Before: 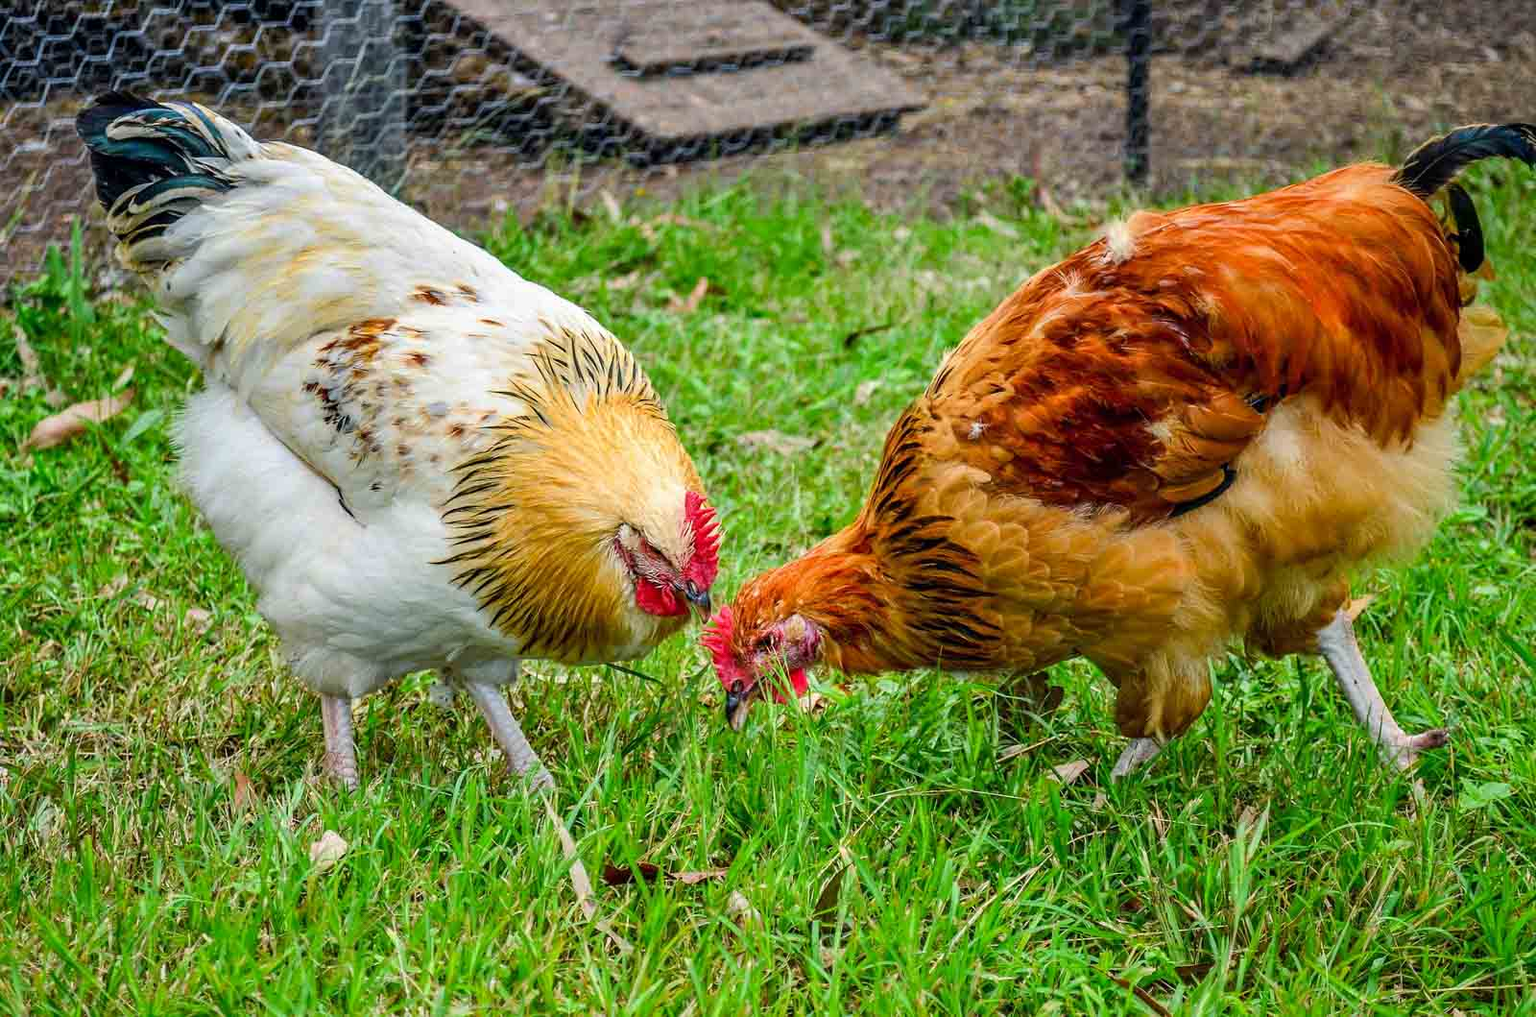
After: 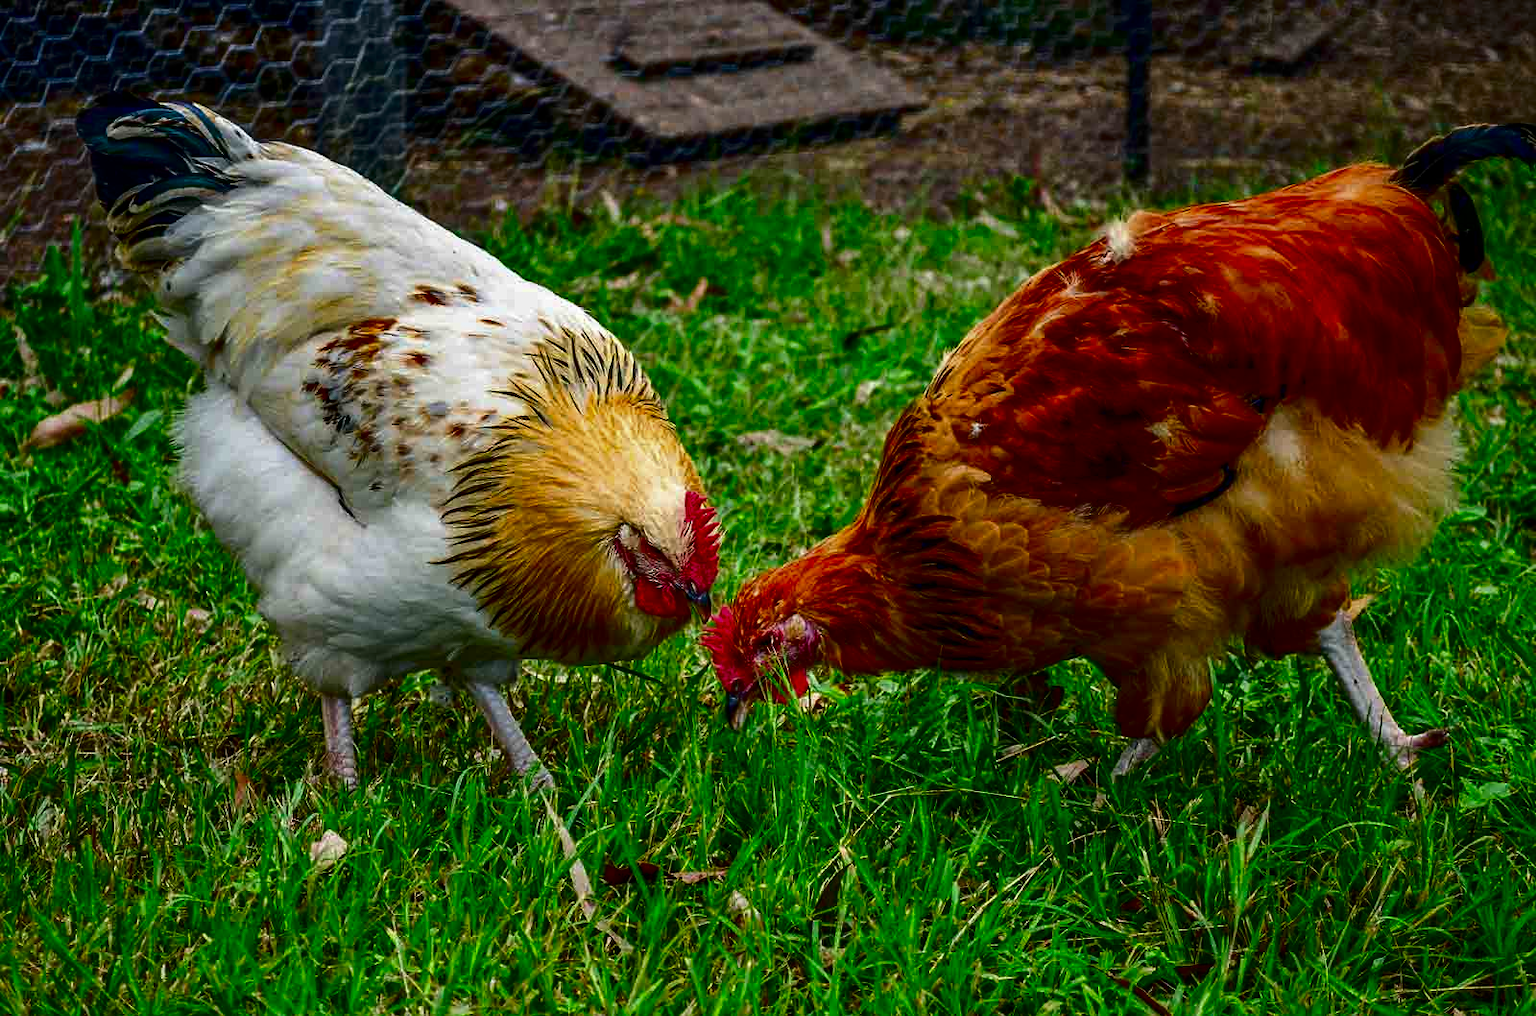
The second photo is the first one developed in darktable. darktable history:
contrast brightness saturation: contrast 0.09, brightness -0.59, saturation 0.17
base curve: preserve colors none
